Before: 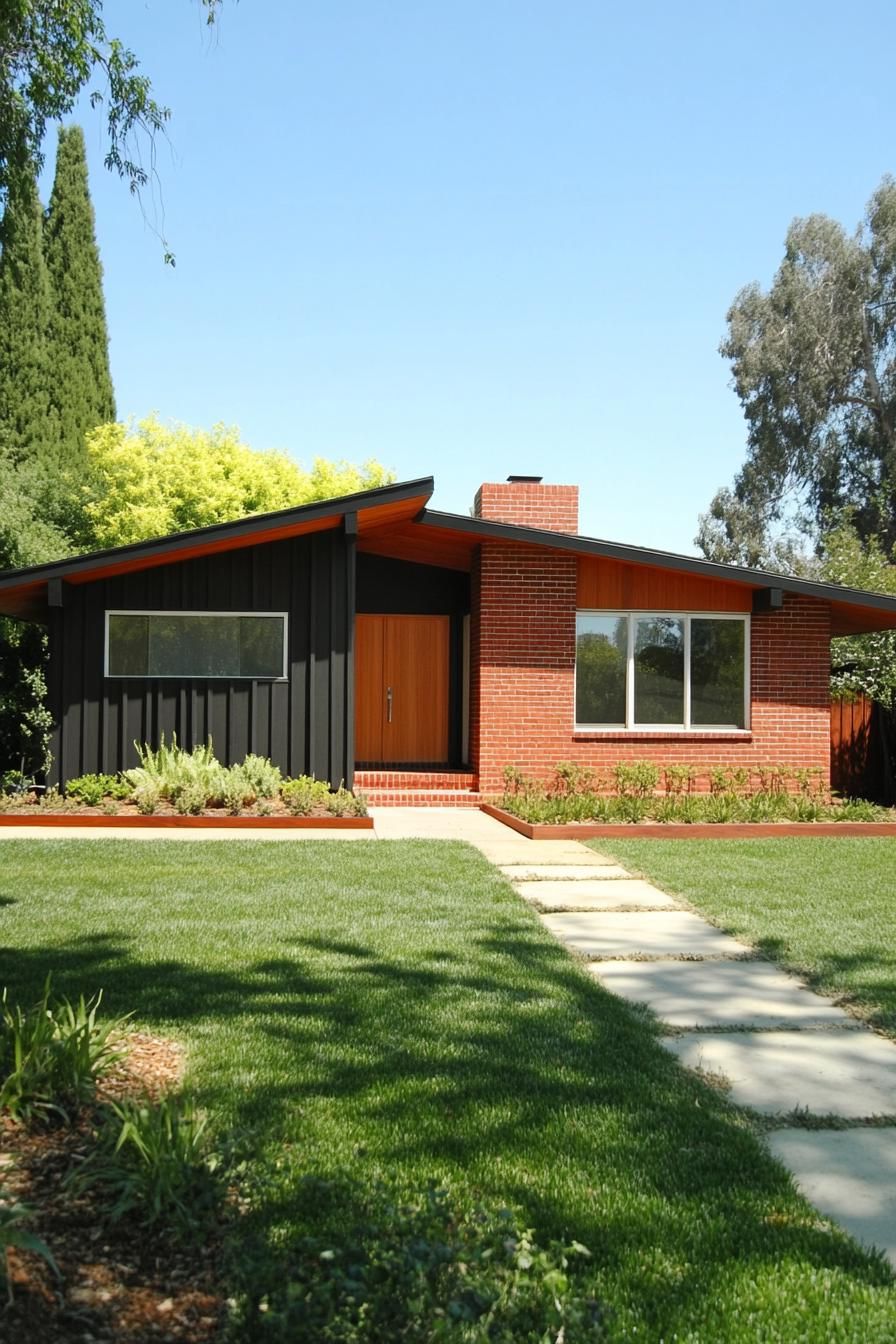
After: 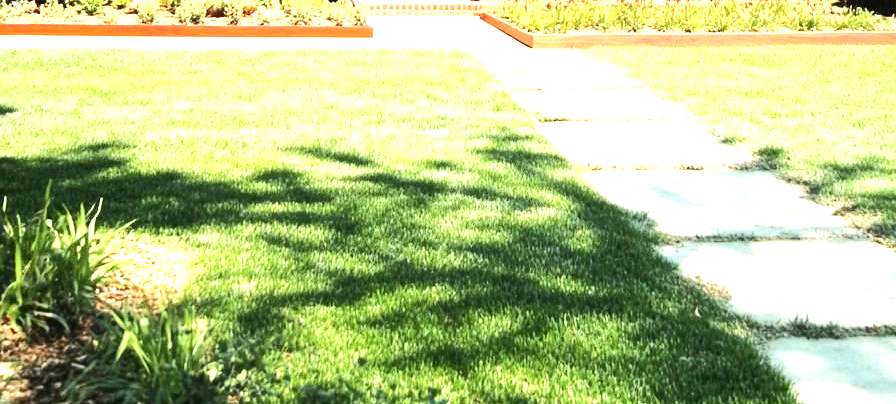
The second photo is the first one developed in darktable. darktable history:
tone equalizer: -8 EV -0.383 EV, -7 EV -0.388 EV, -6 EV -0.344 EV, -5 EV -0.21 EV, -3 EV 0.192 EV, -2 EV 0.348 EV, -1 EV 0.4 EV, +0 EV 0.428 EV, edges refinement/feathering 500, mask exposure compensation -1.57 EV, preserve details no
exposure: exposure 1.496 EV, compensate highlight preservation false
crop and rotate: top 58.922%, bottom 10.977%
tone curve: curves: ch0 [(0, 0) (0.003, 0.005) (0.011, 0.011) (0.025, 0.022) (0.044, 0.035) (0.069, 0.051) (0.1, 0.073) (0.136, 0.106) (0.177, 0.147) (0.224, 0.195) (0.277, 0.253) (0.335, 0.315) (0.399, 0.388) (0.468, 0.488) (0.543, 0.586) (0.623, 0.685) (0.709, 0.764) (0.801, 0.838) (0.898, 0.908) (1, 1)], color space Lab, independent channels
